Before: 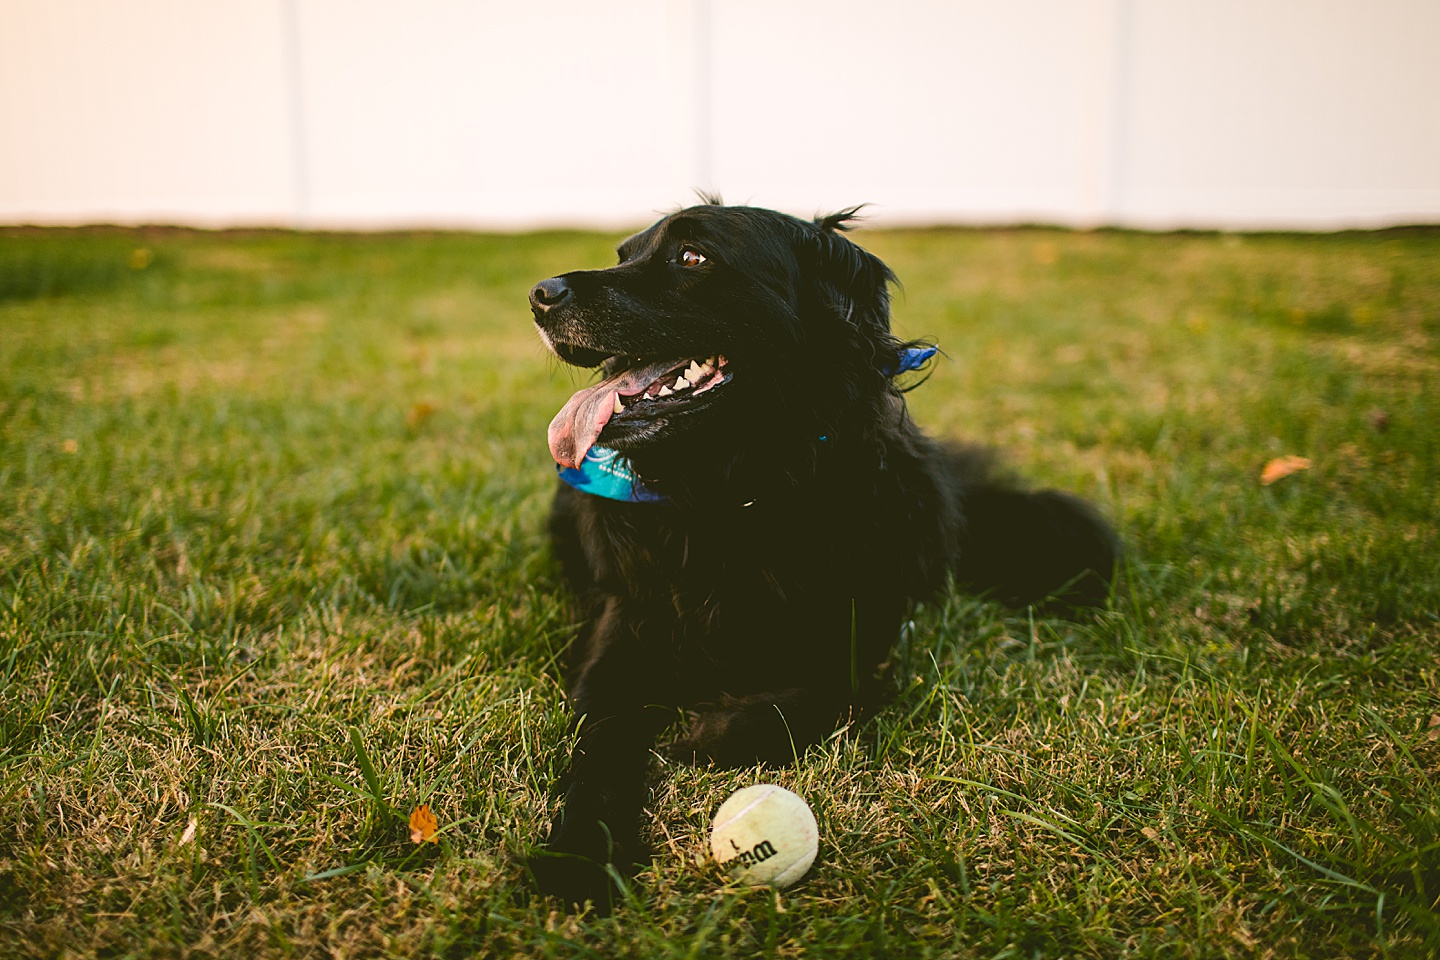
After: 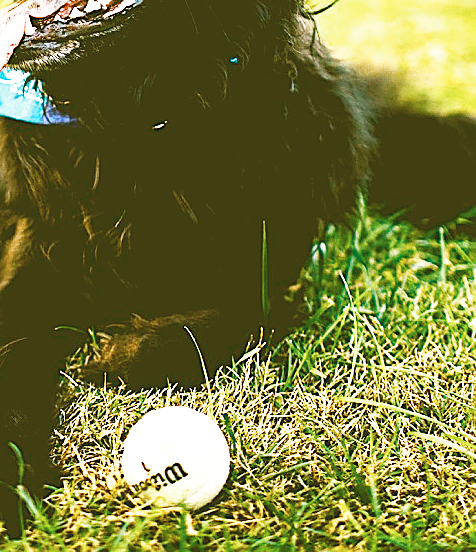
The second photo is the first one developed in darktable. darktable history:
contrast brightness saturation: saturation -0.171
base curve: curves: ch0 [(0, 0) (0.007, 0.004) (0.027, 0.03) (0.046, 0.07) (0.207, 0.54) (0.442, 0.872) (0.673, 0.972) (1, 1)], preserve colors none
crop: left 40.958%, top 39.473%, right 25.949%, bottom 2.983%
sharpen: on, module defaults
exposure: black level correction 0, exposure 1.103 EV, compensate highlight preservation false
color zones: curves: ch0 [(0, 0.5) (0.125, 0.4) (0.25, 0.5) (0.375, 0.4) (0.5, 0.4) (0.625, 0.6) (0.75, 0.6) (0.875, 0.5)]; ch1 [(0, 0.4) (0.125, 0.5) (0.25, 0.4) (0.375, 0.4) (0.5, 0.4) (0.625, 0.4) (0.75, 0.5) (0.875, 0.4)]; ch2 [(0, 0.6) (0.125, 0.5) (0.25, 0.5) (0.375, 0.6) (0.5, 0.6) (0.625, 0.5) (0.75, 0.5) (0.875, 0.5)]
color balance rgb: perceptual saturation grading › global saturation 26.444%, perceptual saturation grading › highlights -28.682%, perceptual saturation grading › mid-tones 15.909%, perceptual saturation grading › shadows 33.663%, global vibrance 24.872%
